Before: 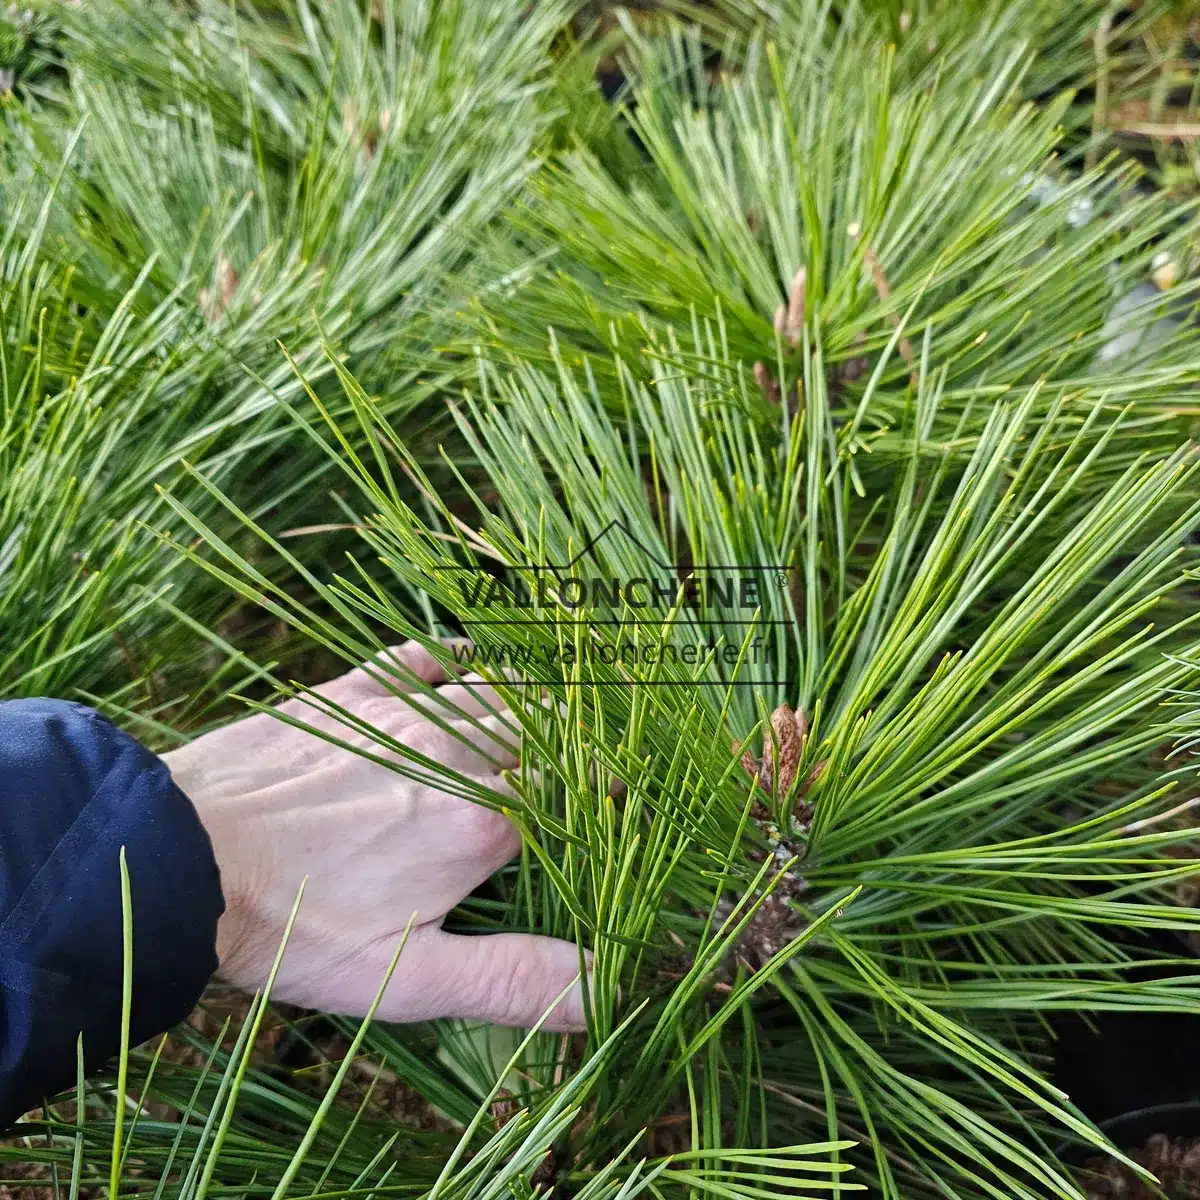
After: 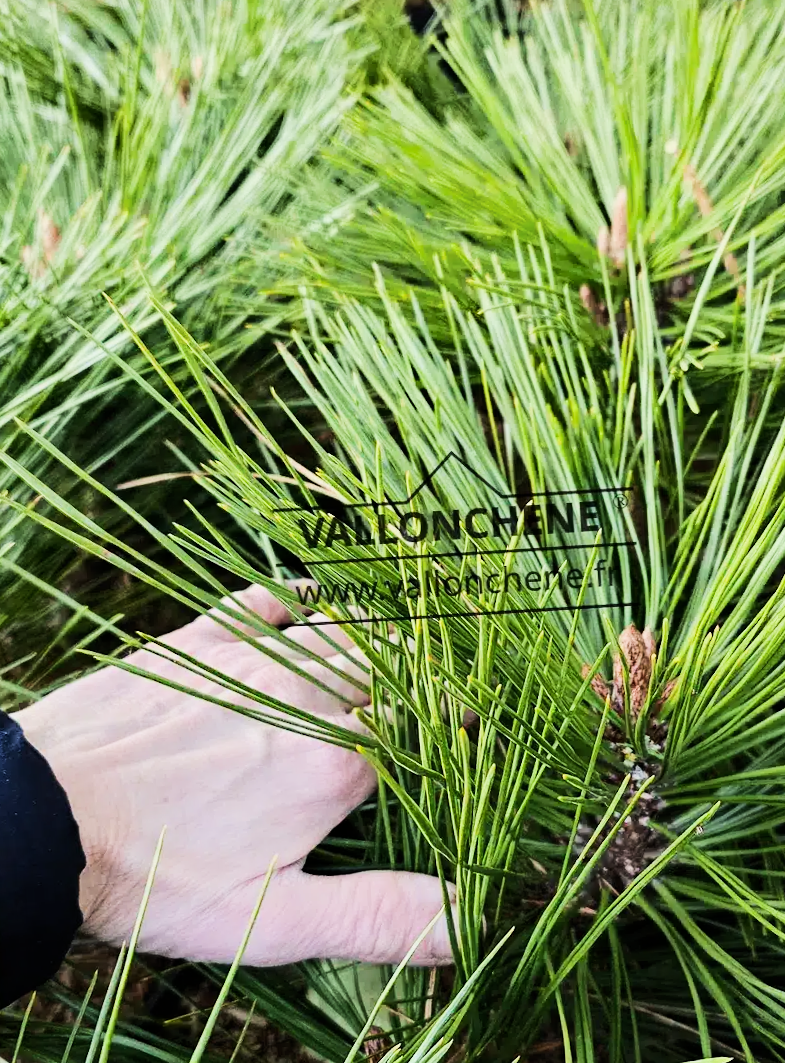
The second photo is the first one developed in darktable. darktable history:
filmic rgb: black relative exposure -7.5 EV, white relative exposure 5 EV, hardness 3.31, contrast 1.3, contrast in shadows safe
rotate and perspective: rotation -3.52°, crop left 0.036, crop right 0.964, crop top 0.081, crop bottom 0.919
crop and rotate: left 12.648%, right 20.685%
tone equalizer: -8 EV 0.001 EV, -7 EV -0.002 EV, -6 EV 0.002 EV, -5 EV -0.03 EV, -4 EV -0.116 EV, -3 EV -0.169 EV, -2 EV 0.24 EV, -1 EV 0.702 EV, +0 EV 0.493 EV
sharpen: radius 2.883, amount 0.868, threshold 47.523
